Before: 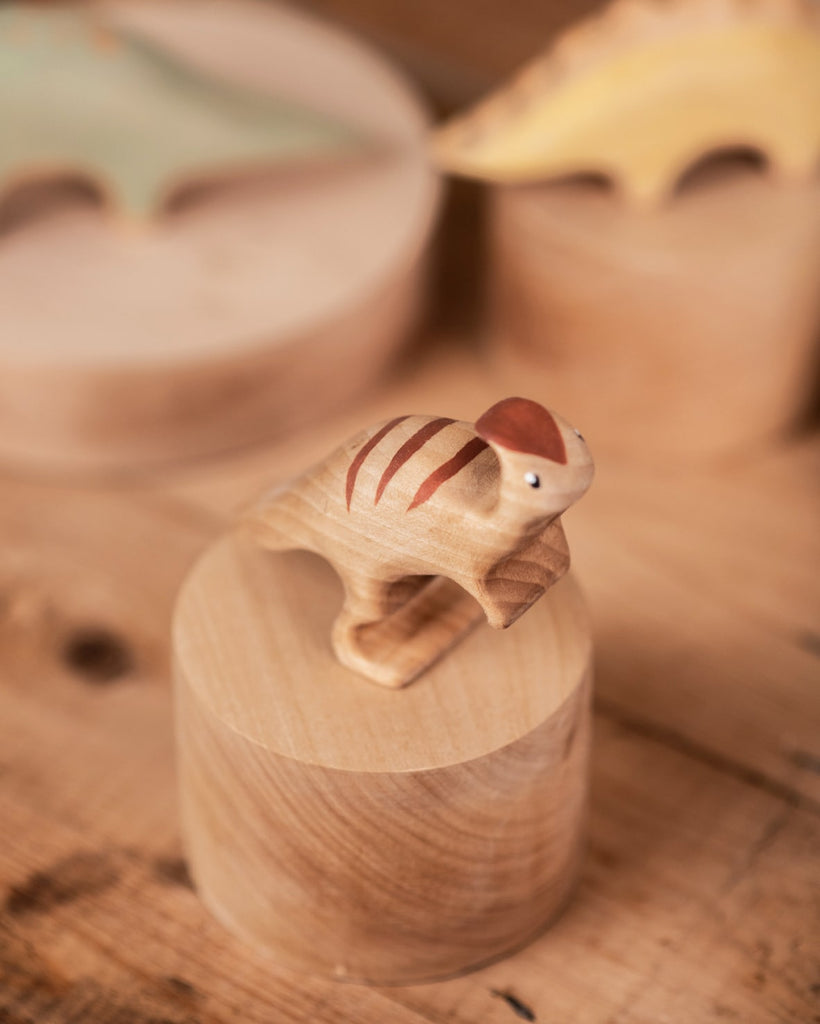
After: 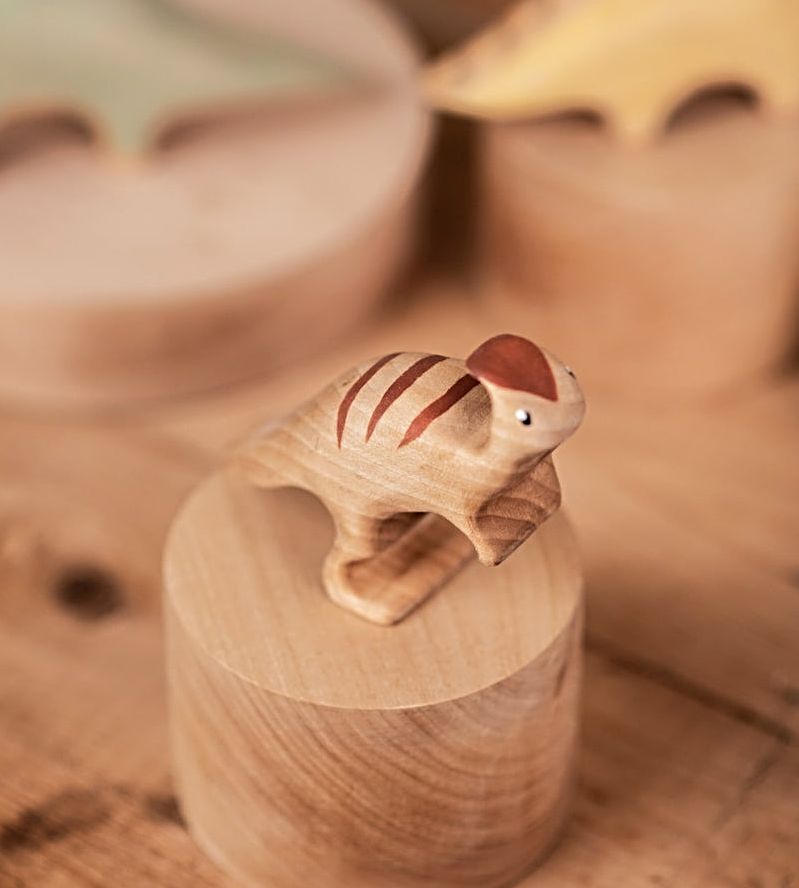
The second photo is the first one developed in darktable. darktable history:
crop: left 1.212%, top 6.199%, right 1.338%, bottom 7.076%
sharpen: radius 3.981
